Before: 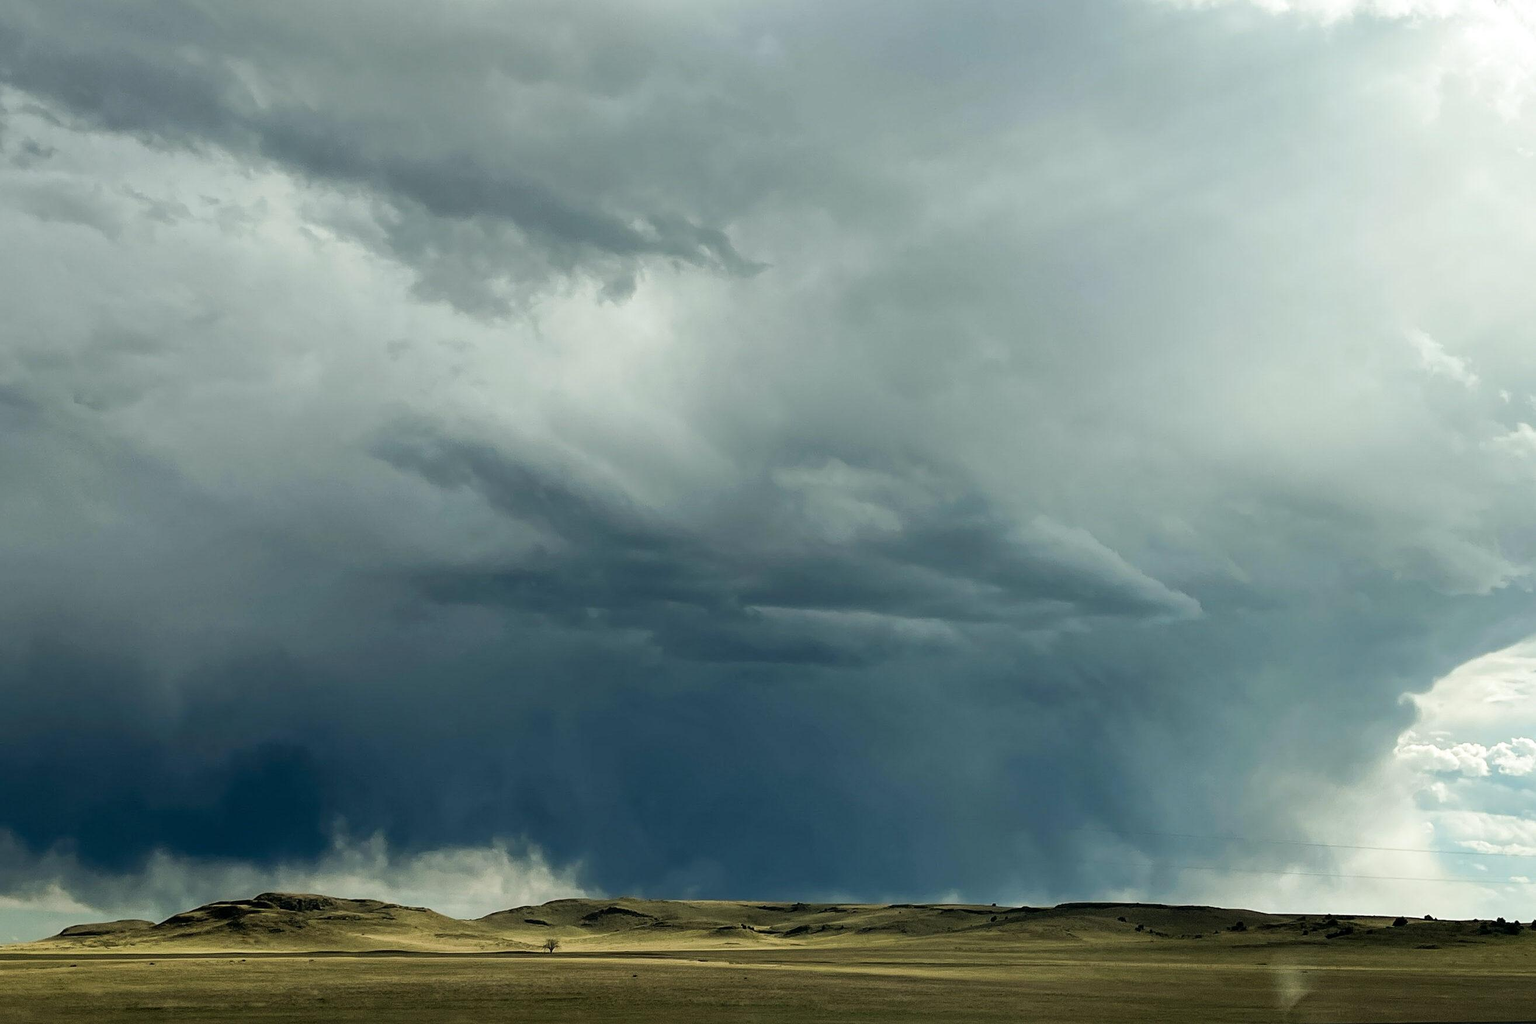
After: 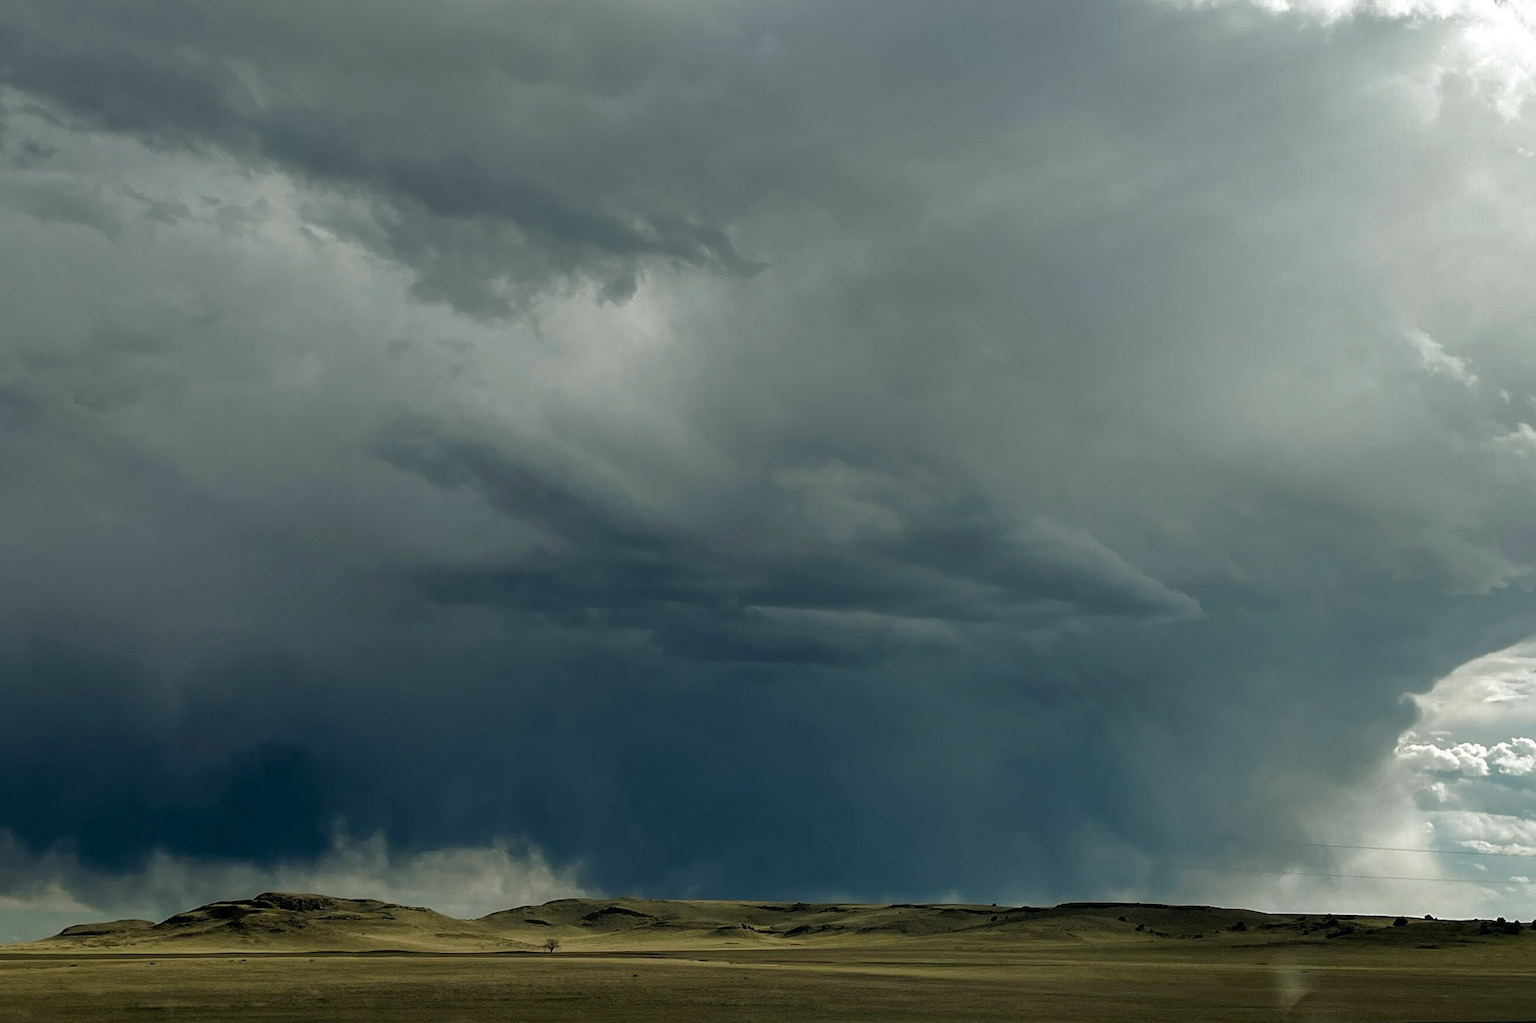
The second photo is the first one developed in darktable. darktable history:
tone equalizer: -7 EV 0.13 EV, smoothing diameter 25%, edges refinement/feathering 10, preserve details guided filter
base curve: curves: ch0 [(0, 0) (0.841, 0.609) (1, 1)]
